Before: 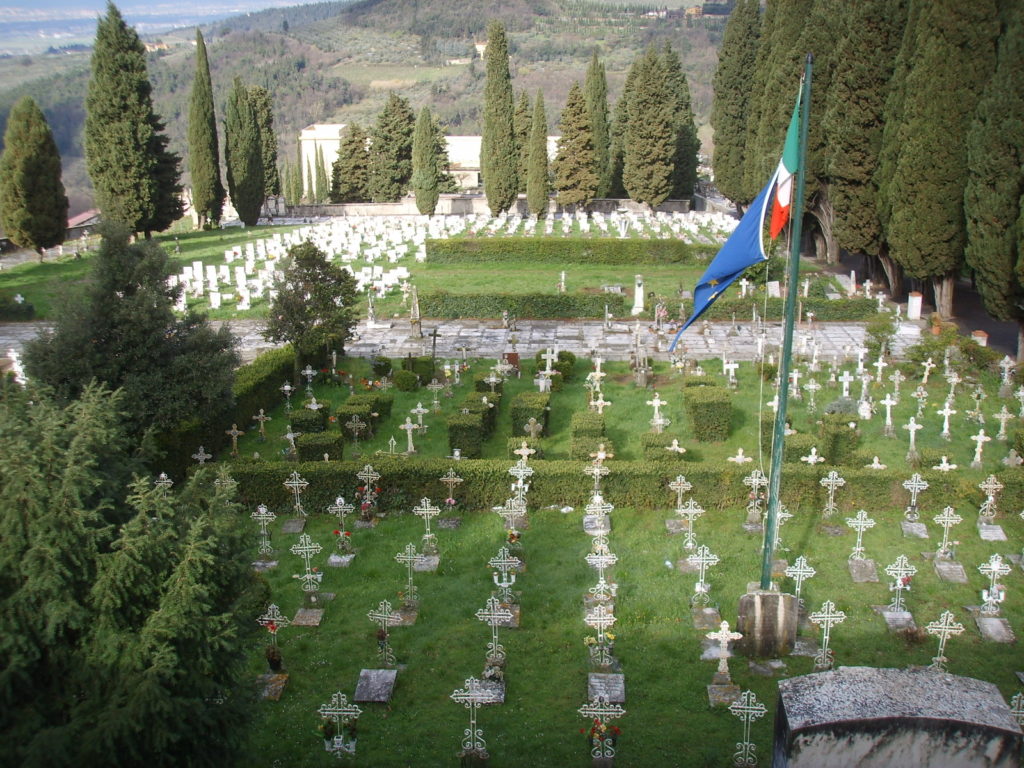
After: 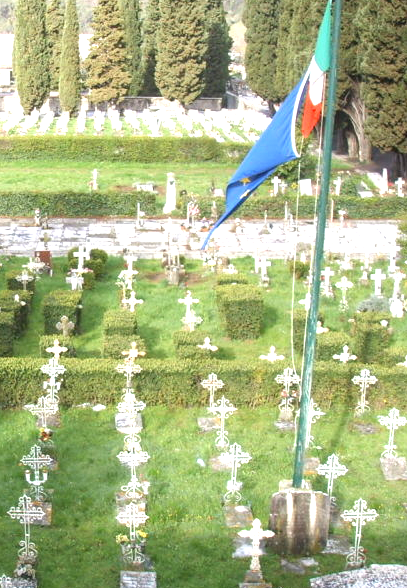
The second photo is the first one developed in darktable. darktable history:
crop: left 45.721%, top 13.393%, right 14.118%, bottom 10.01%
exposure: black level correction 0, exposure 1.1 EV, compensate highlight preservation false
local contrast: detail 110%
